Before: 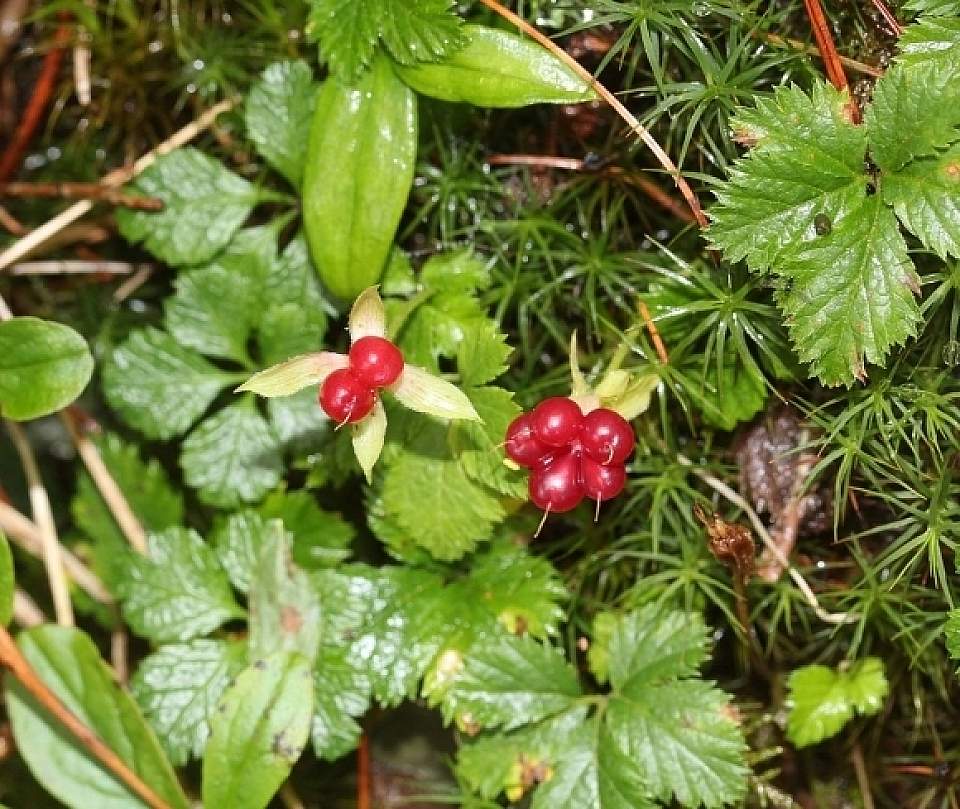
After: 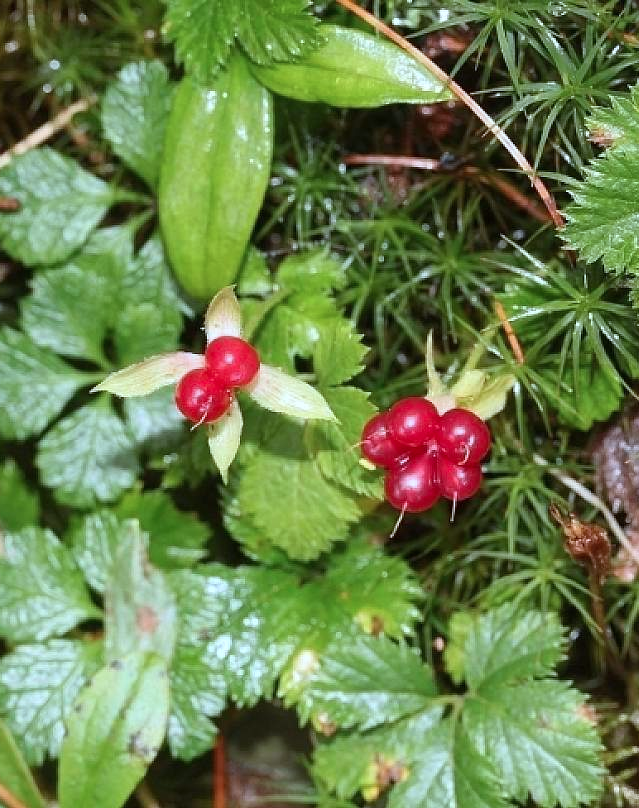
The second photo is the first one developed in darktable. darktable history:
color correction: highlights a* -2.24, highlights b* -18.1
vibrance: on, module defaults
crop and rotate: left 15.055%, right 18.278%
